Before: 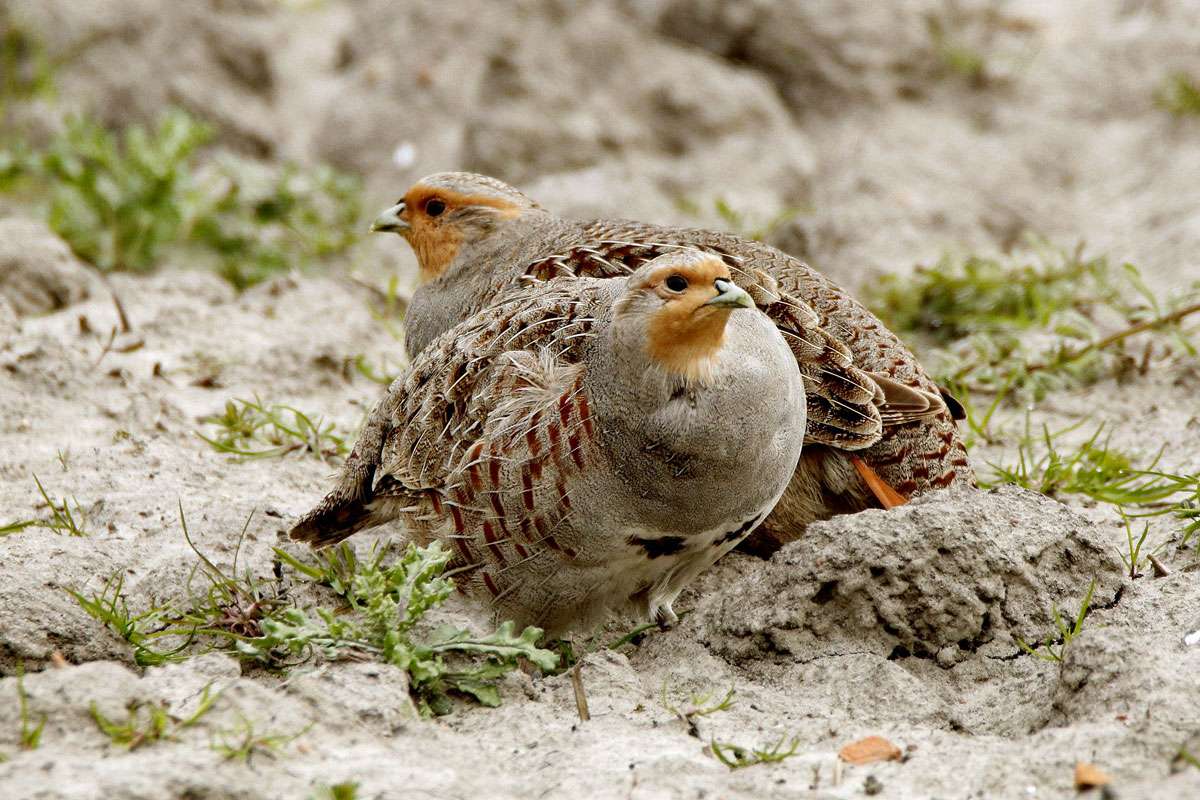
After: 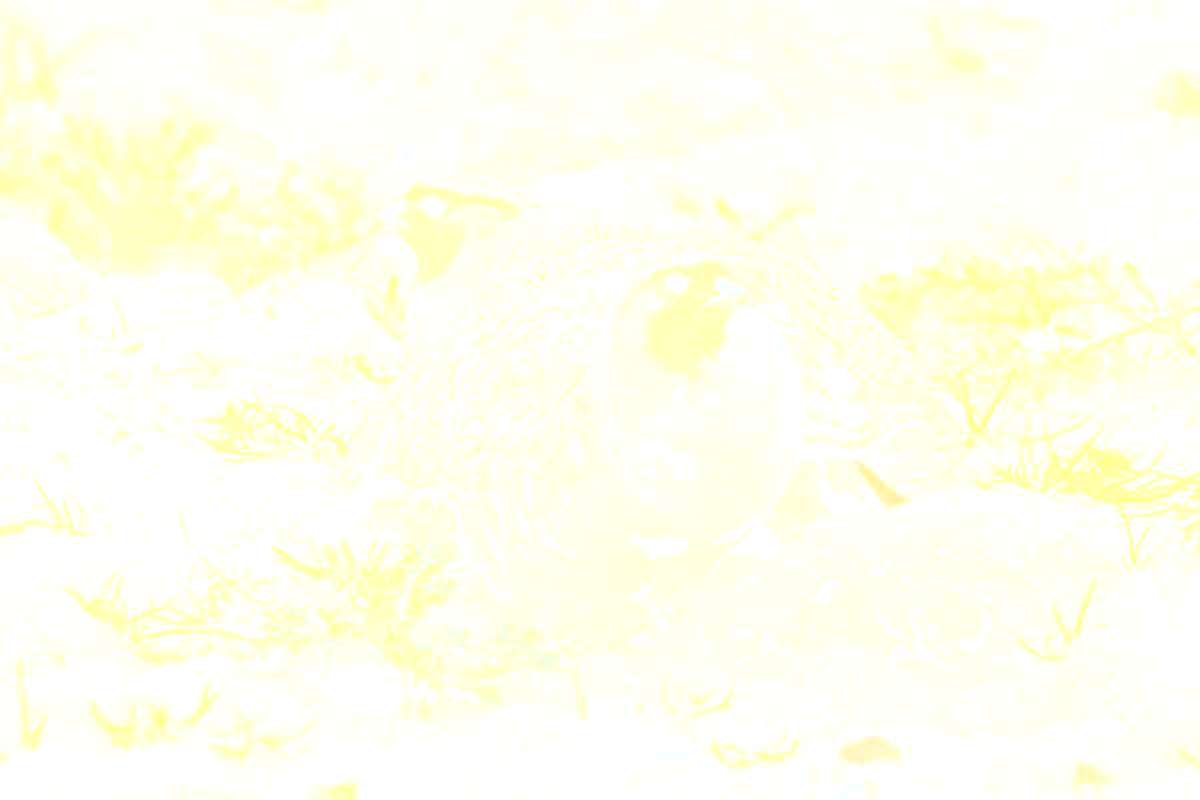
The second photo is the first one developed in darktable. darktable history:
bloom: size 85%, threshold 5%, strength 85%
white balance: red 0.976, blue 1.04
velvia: on, module defaults
